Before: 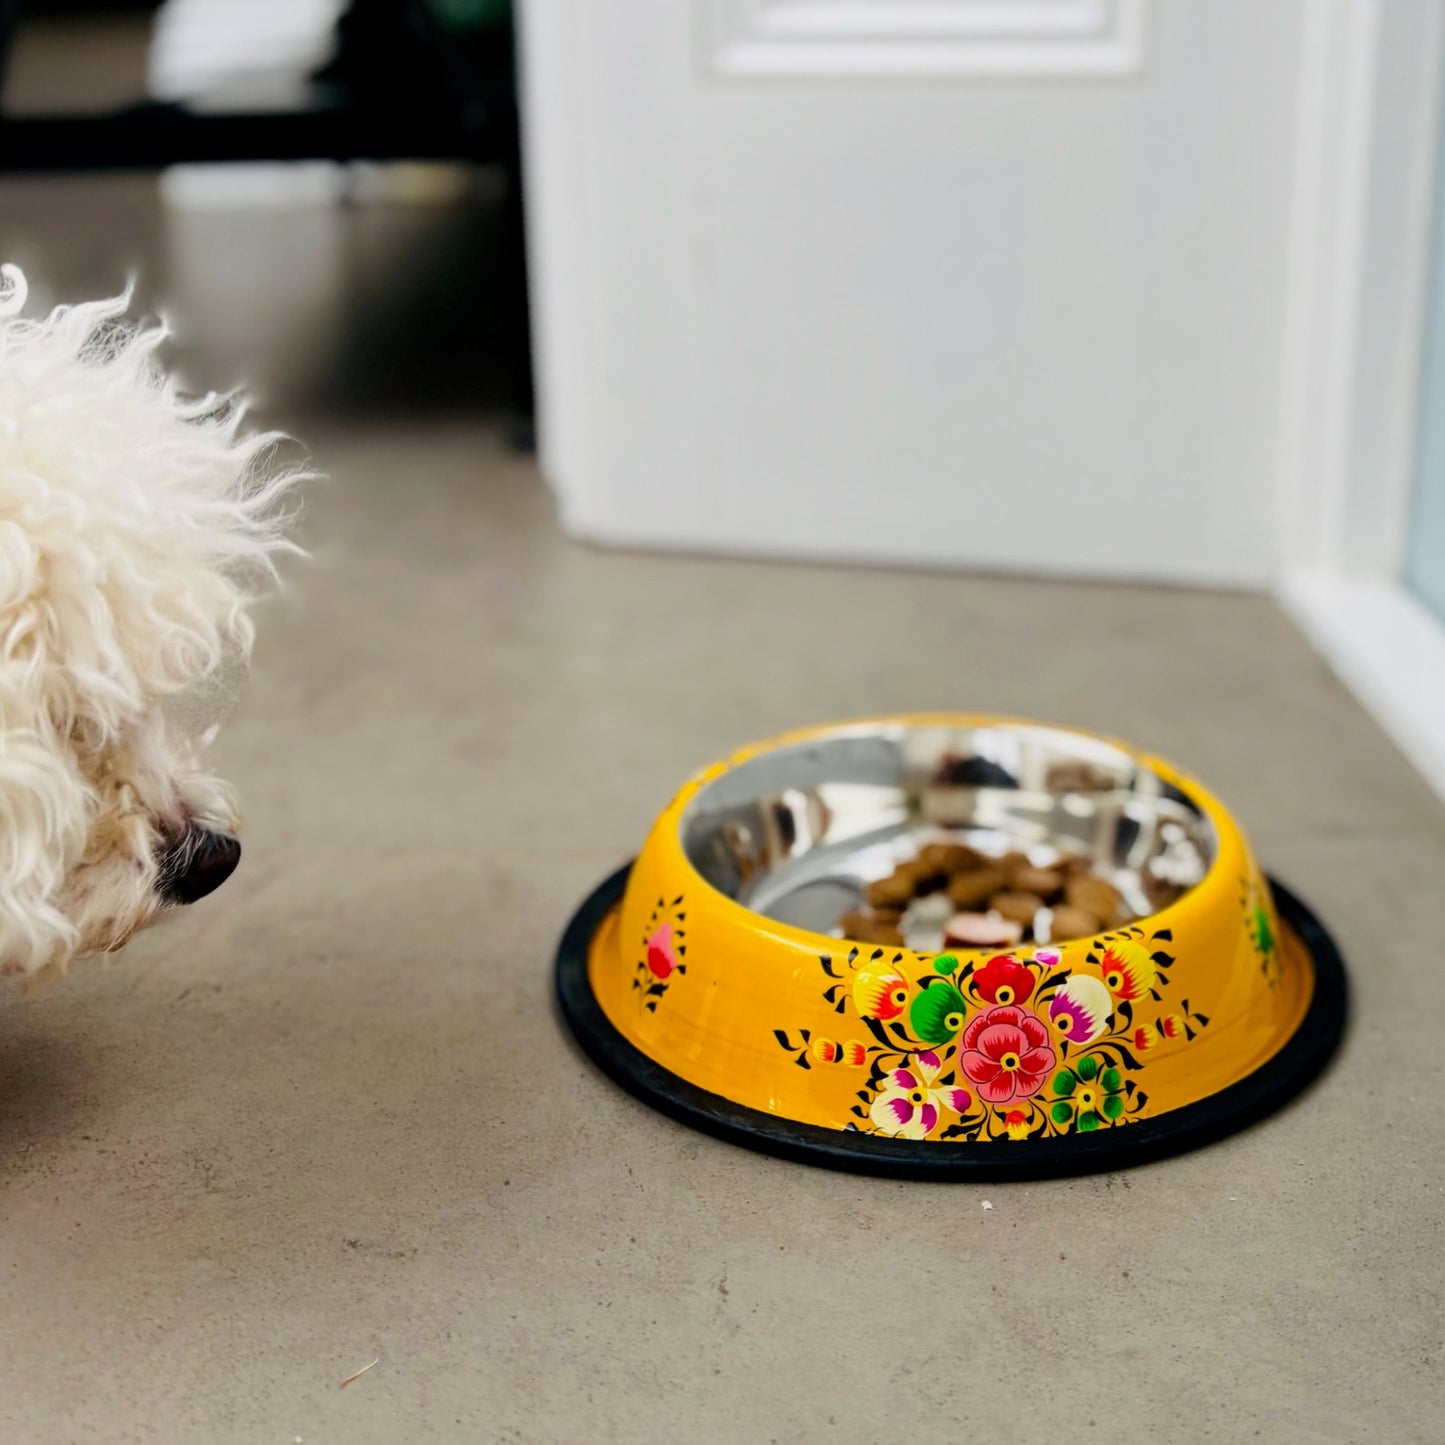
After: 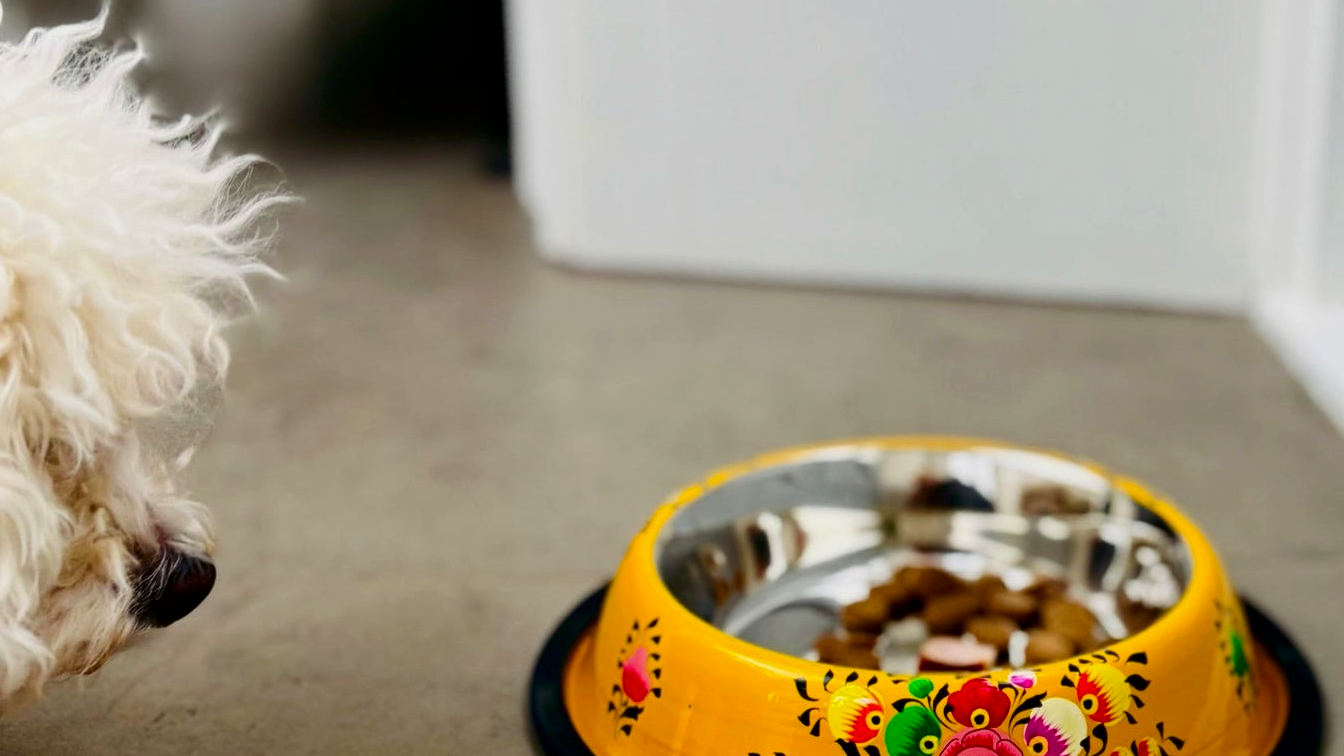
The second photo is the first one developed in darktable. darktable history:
contrast brightness saturation: contrast 0.12, brightness -0.12, saturation 0.2
crop: left 1.744%, top 19.225%, right 5.069%, bottom 28.357%
